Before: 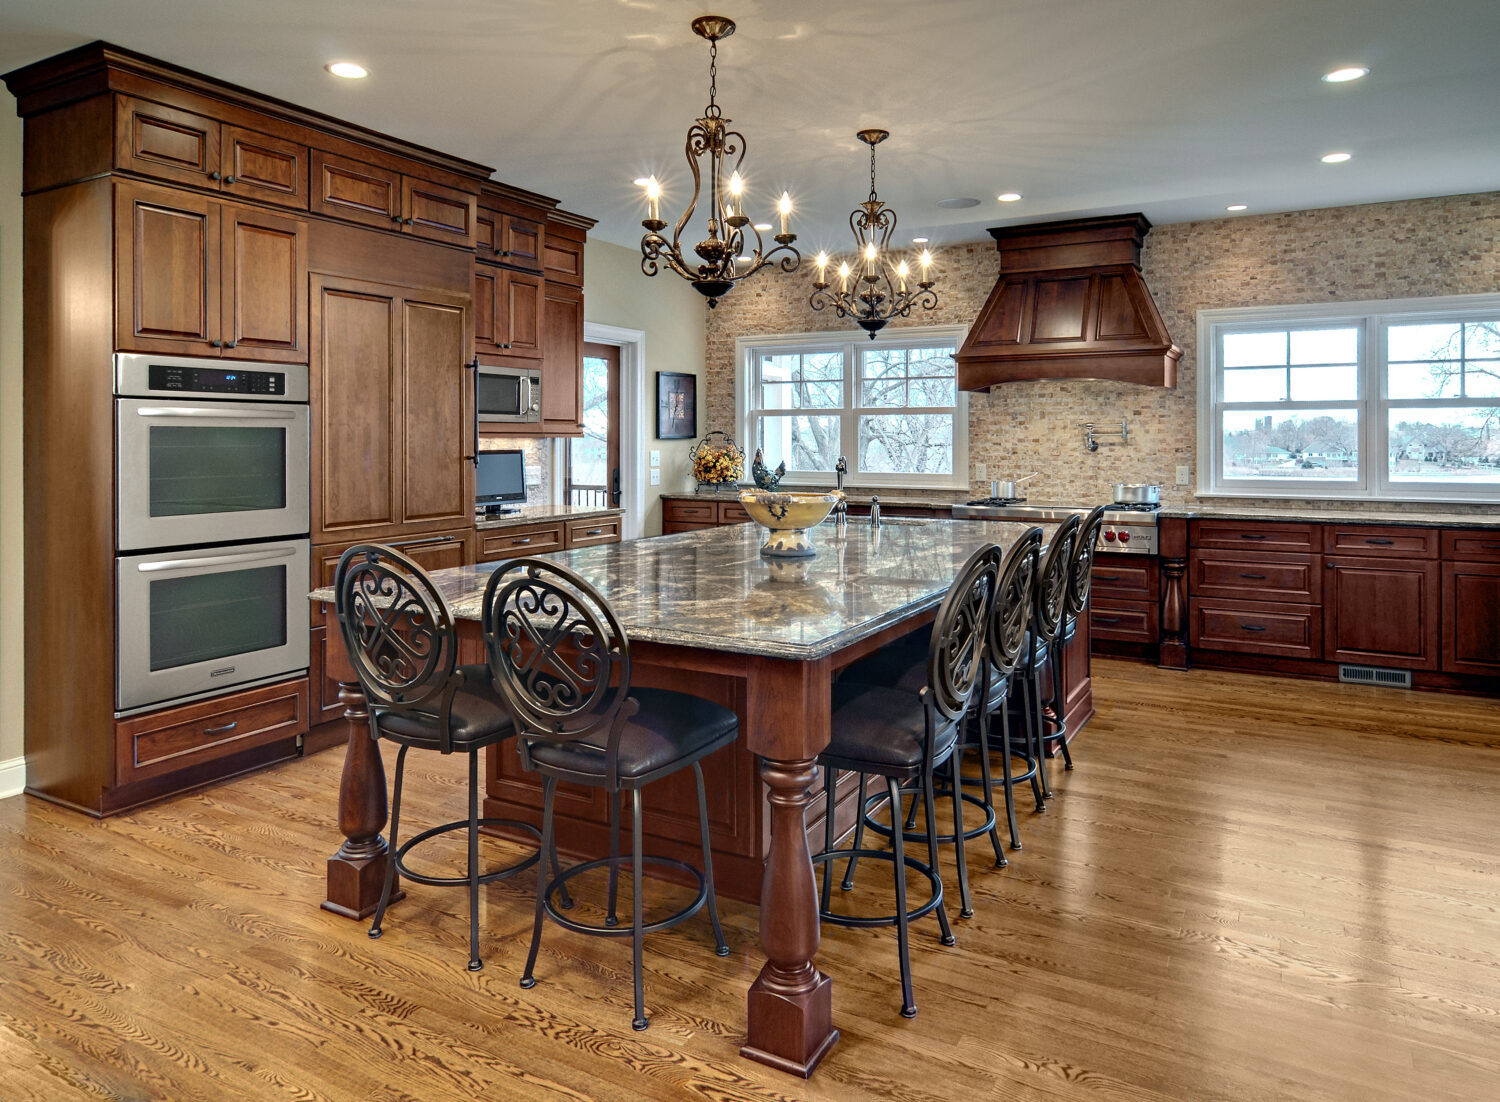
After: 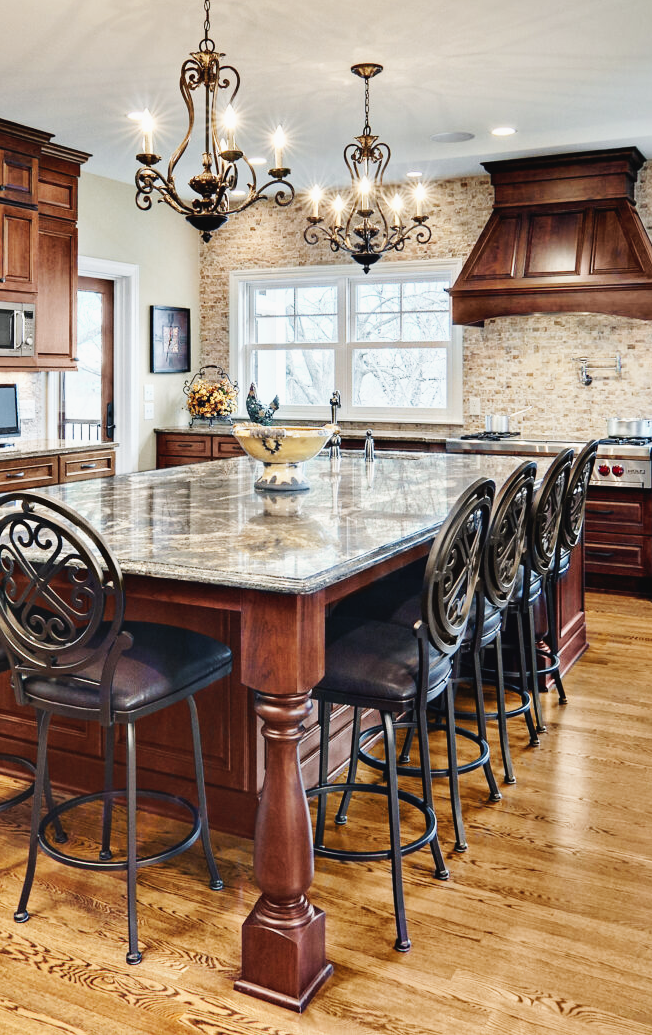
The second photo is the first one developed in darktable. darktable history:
crop: left 33.772%, top 6.038%, right 22.73%
contrast brightness saturation: saturation -0.102
tone curve: curves: ch0 [(0, 0.029) (0.071, 0.087) (0.223, 0.265) (0.447, 0.605) (0.654, 0.823) (0.861, 0.943) (1, 0.981)]; ch1 [(0, 0) (0.353, 0.344) (0.447, 0.449) (0.502, 0.501) (0.547, 0.54) (0.57, 0.582) (0.608, 0.608) (0.618, 0.631) (0.657, 0.699) (1, 1)]; ch2 [(0, 0) (0.34, 0.314) (0.456, 0.456) (0.5, 0.503) (0.528, 0.54) (0.557, 0.577) (0.589, 0.626) (1, 1)], preserve colors none
exposure: compensate highlight preservation false
tone equalizer: on, module defaults
